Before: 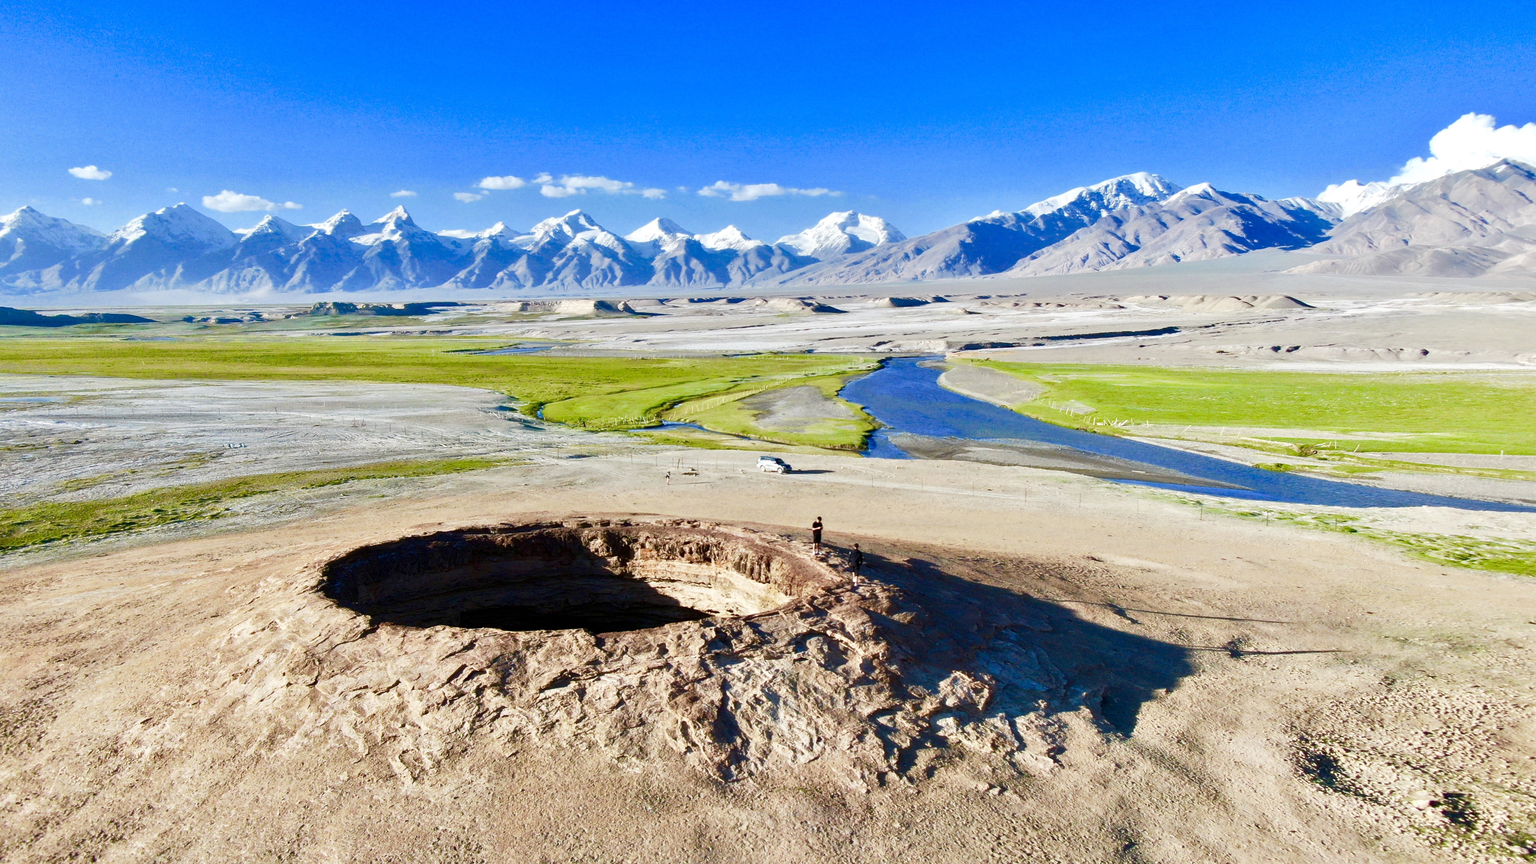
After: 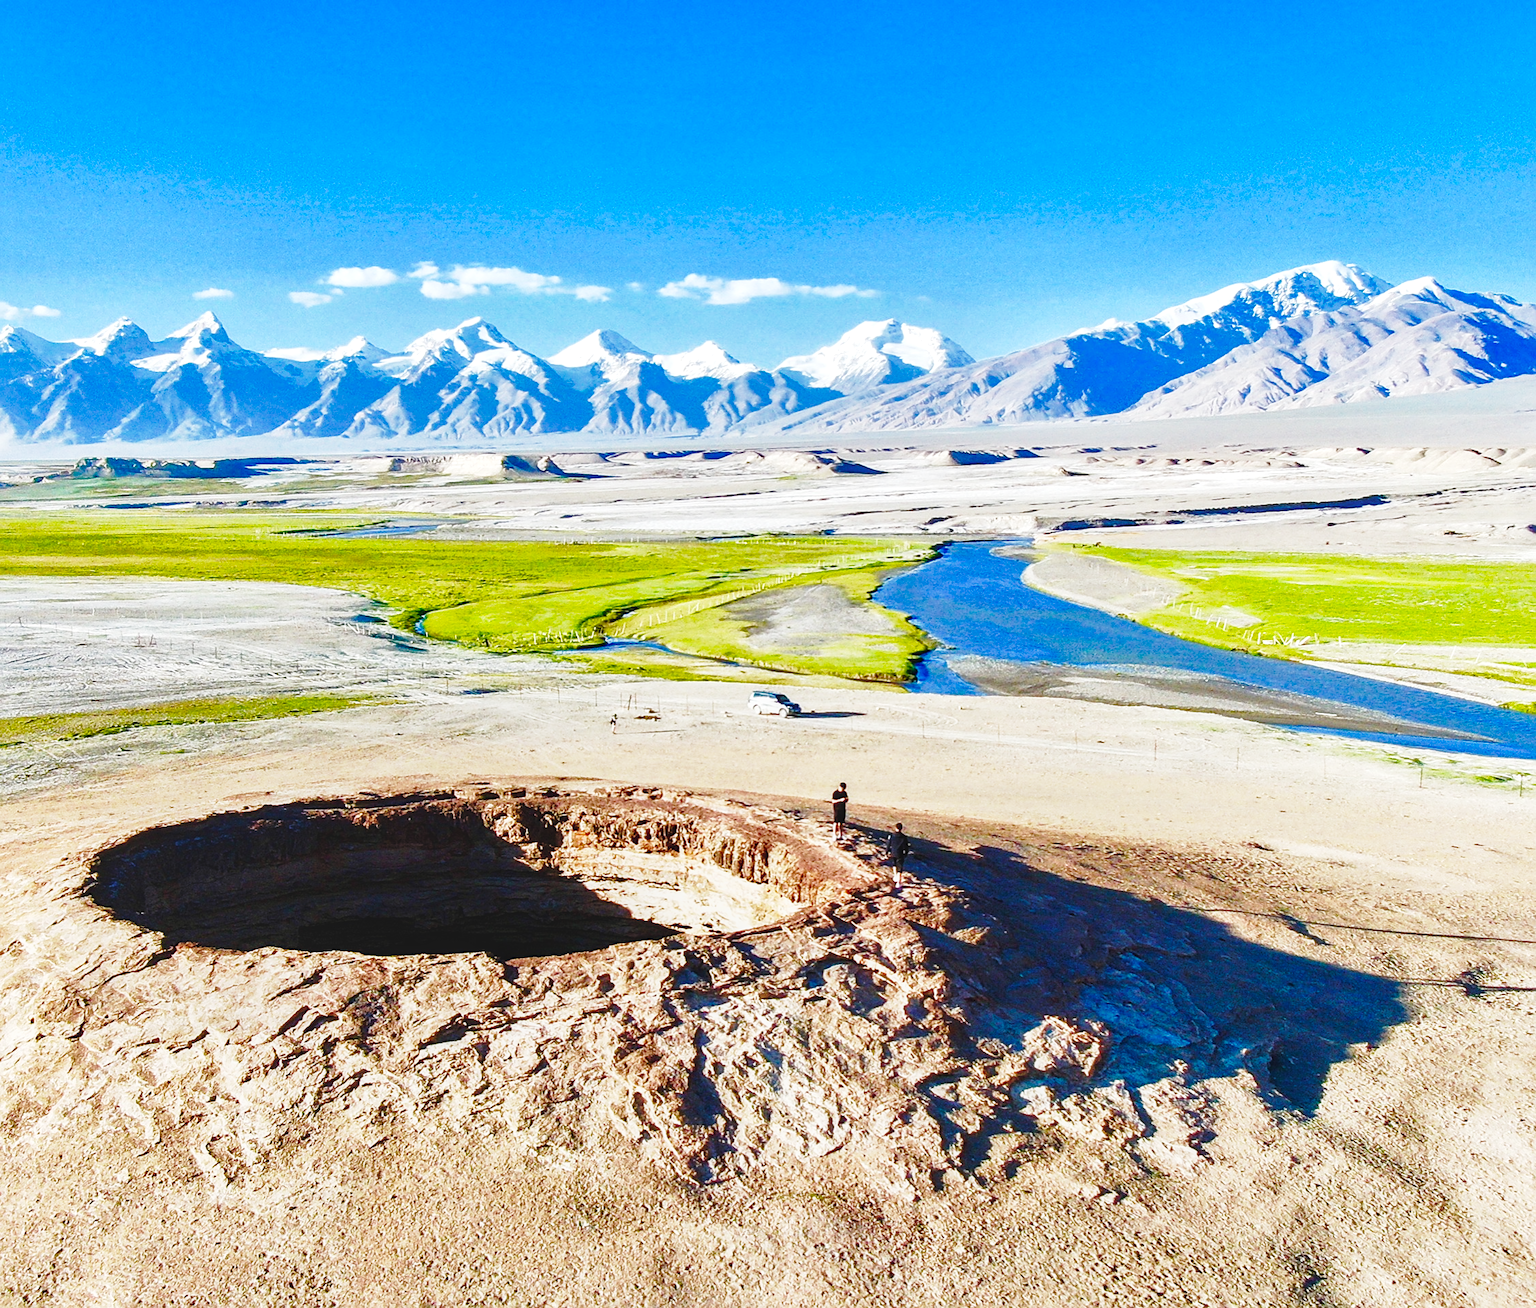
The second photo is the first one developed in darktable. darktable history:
base curve: curves: ch0 [(0, 0) (0.028, 0.03) (0.121, 0.232) (0.46, 0.748) (0.859, 0.968) (1, 1)], preserve colors none
sharpen: on, module defaults
crop: left 17.138%, right 16.811%
shadows and highlights: shadows 9.42, white point adjustment 1.02, highlights -38.23
local contrast: detail 110%
